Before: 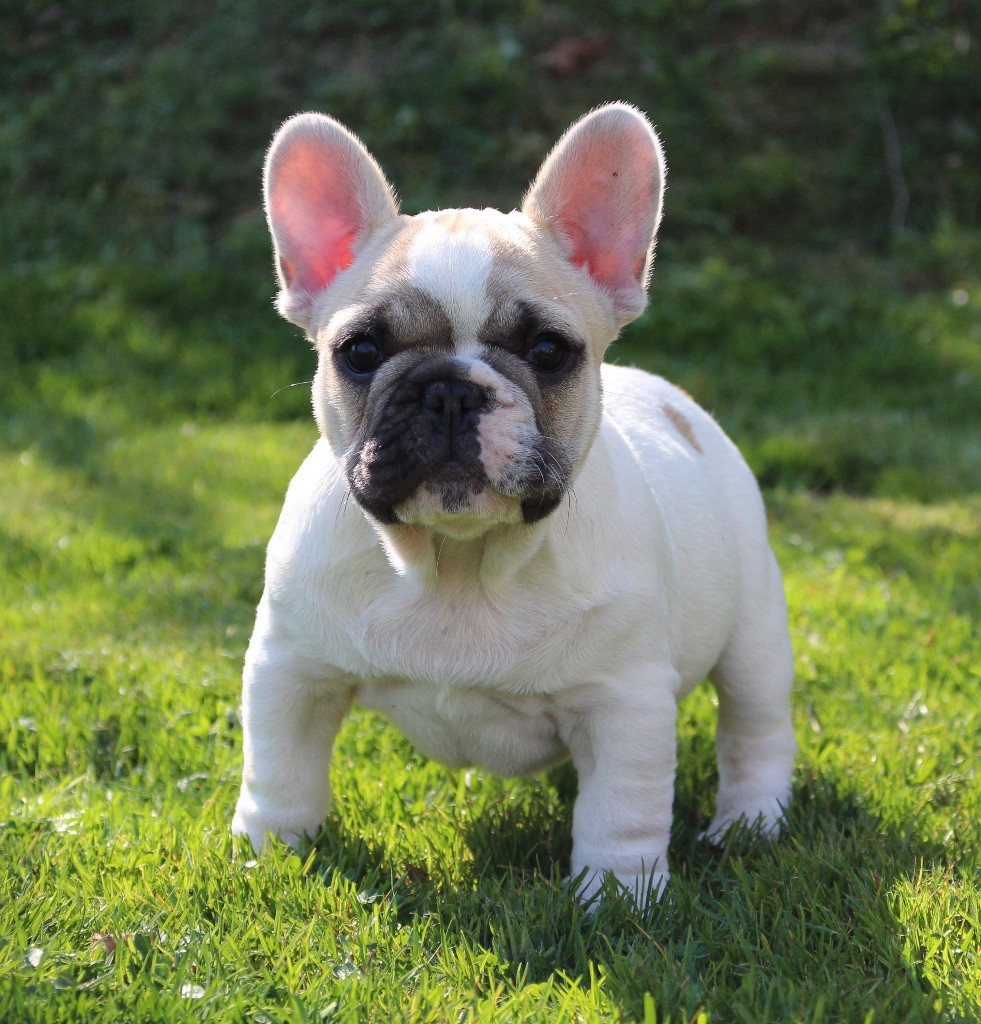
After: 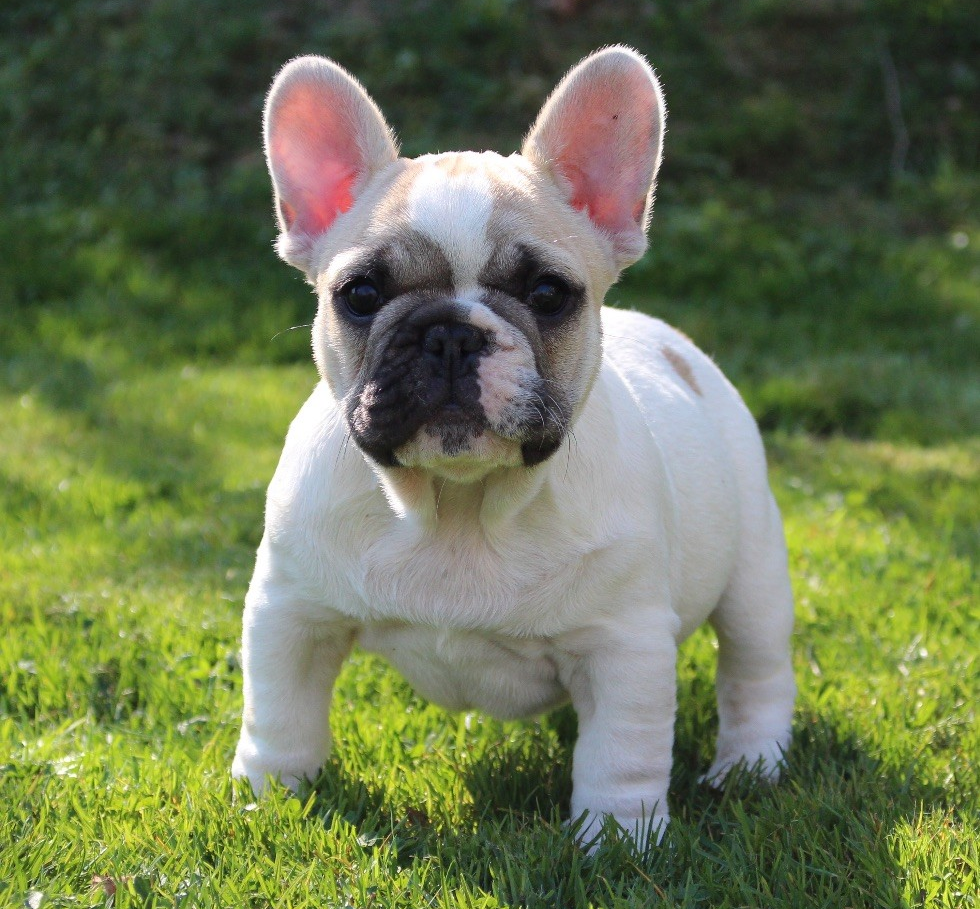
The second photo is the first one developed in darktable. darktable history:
crop and rotate: top 5.609%, bottom 5.609%
exposure: compensate highlight preservation false
